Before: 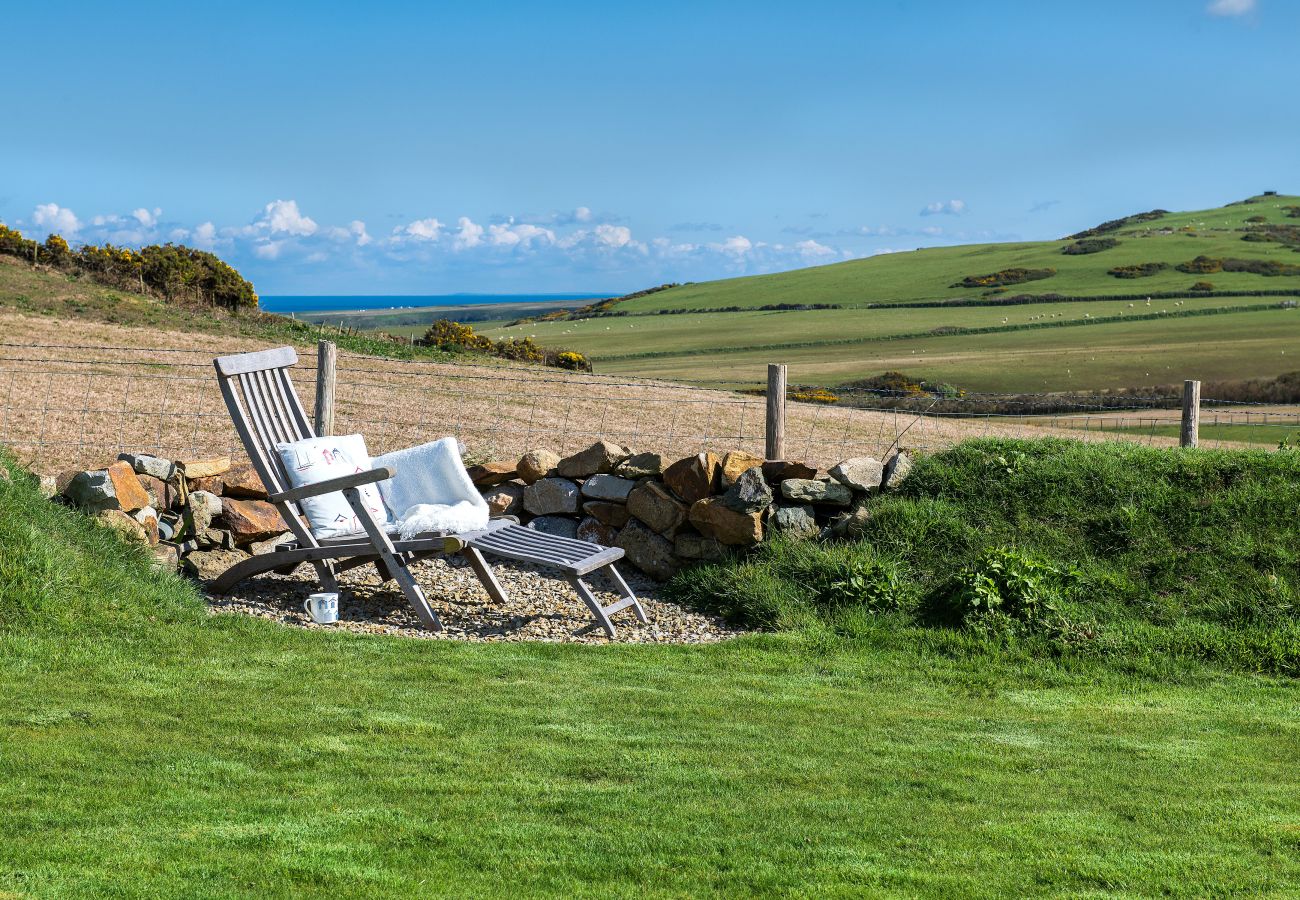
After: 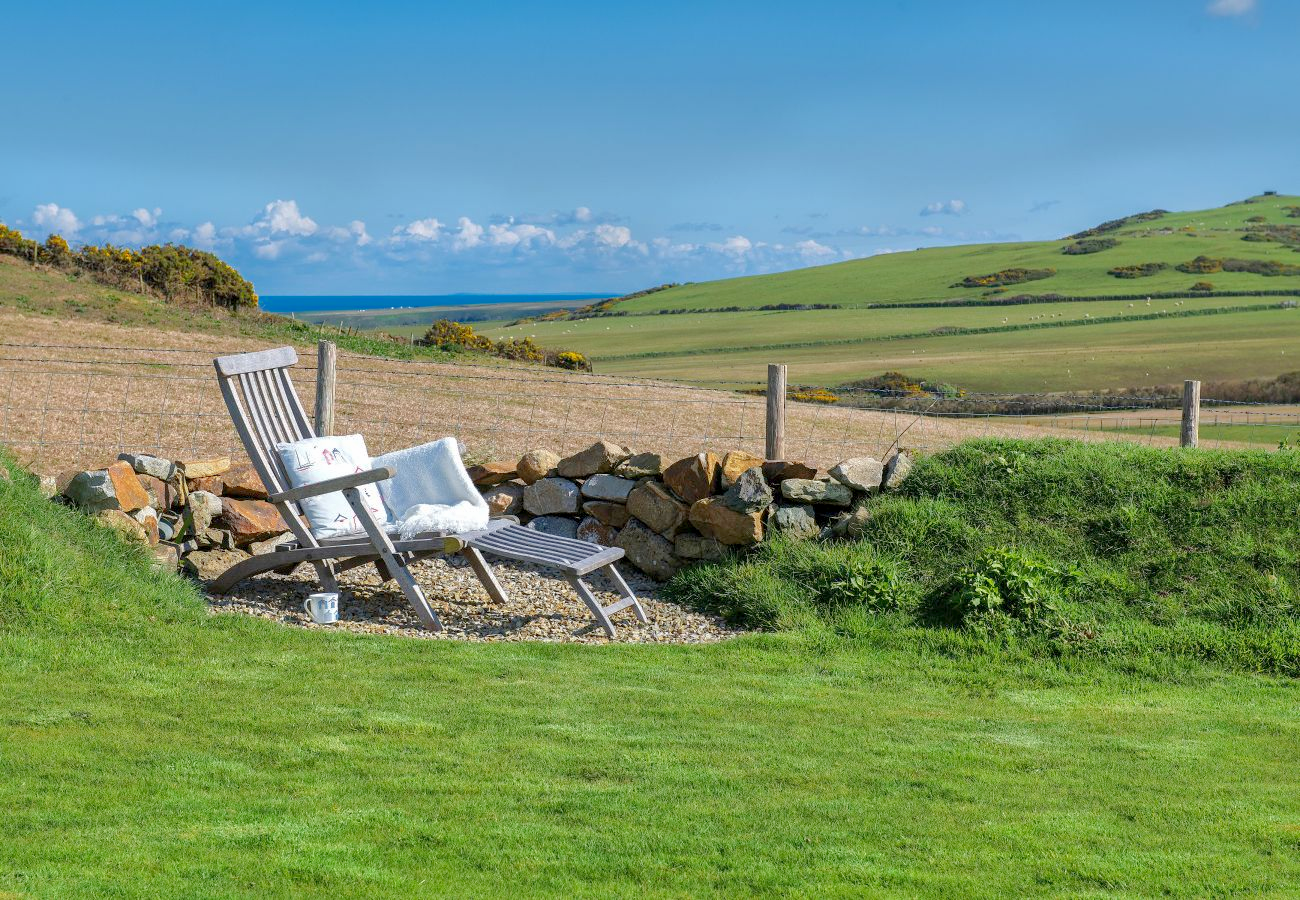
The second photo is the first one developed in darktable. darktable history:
shadows and highlights: on, module defaults
exposure: black level correction 0.001, exposure 0.956 EV, compensate highlight preservation false
tone equalizer: -8 EV -0.006 EV, -7 EV 0.016 EV, -6 EV -0.008 EV, -5 EV 0.007 EV, -4 EV -0.038 EV, -3 EV -0.238 EV, -2 EV -0.638 EV, -1 EV -0.98 EV, +0 EV -0.96 EV, edges refinement/feathering 500, mask exposure compensation -1.57 EV, preserve details guided filter
